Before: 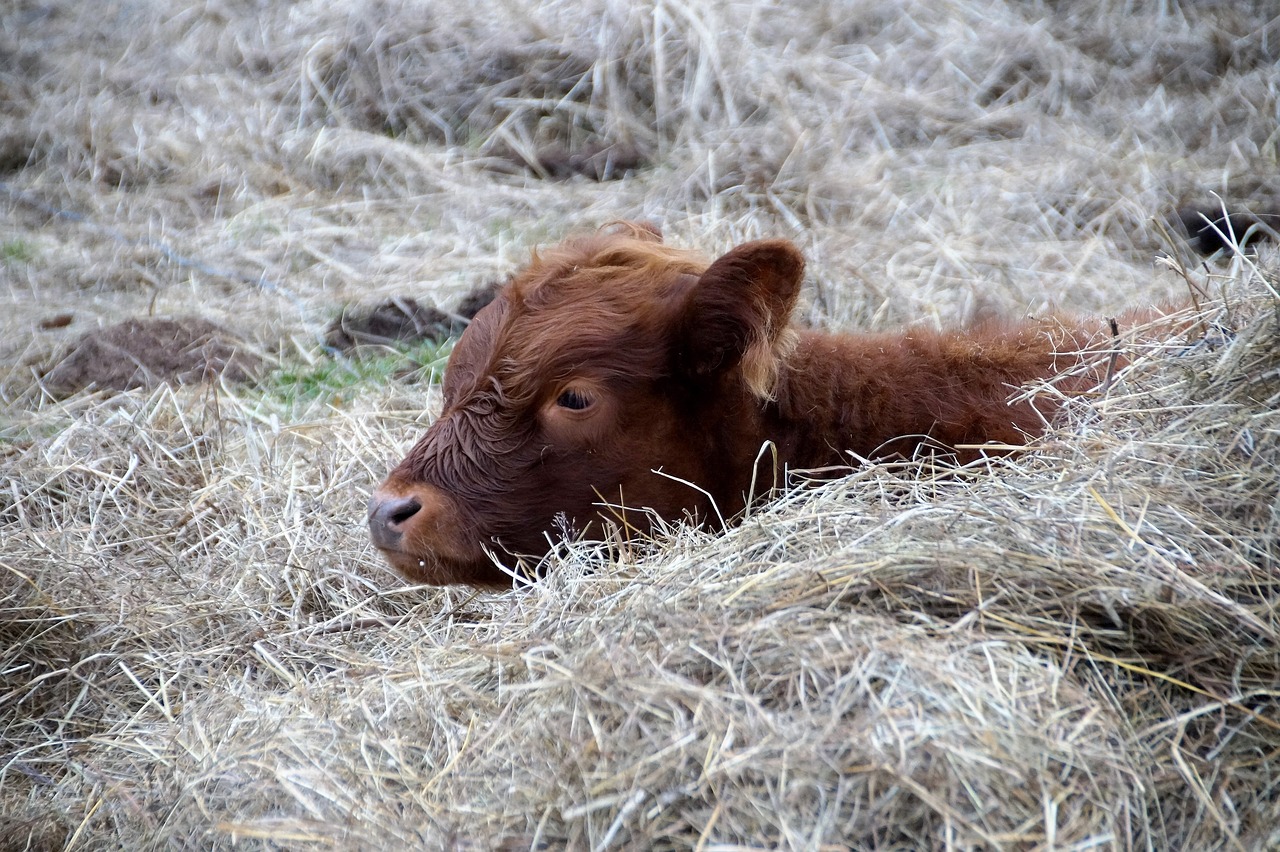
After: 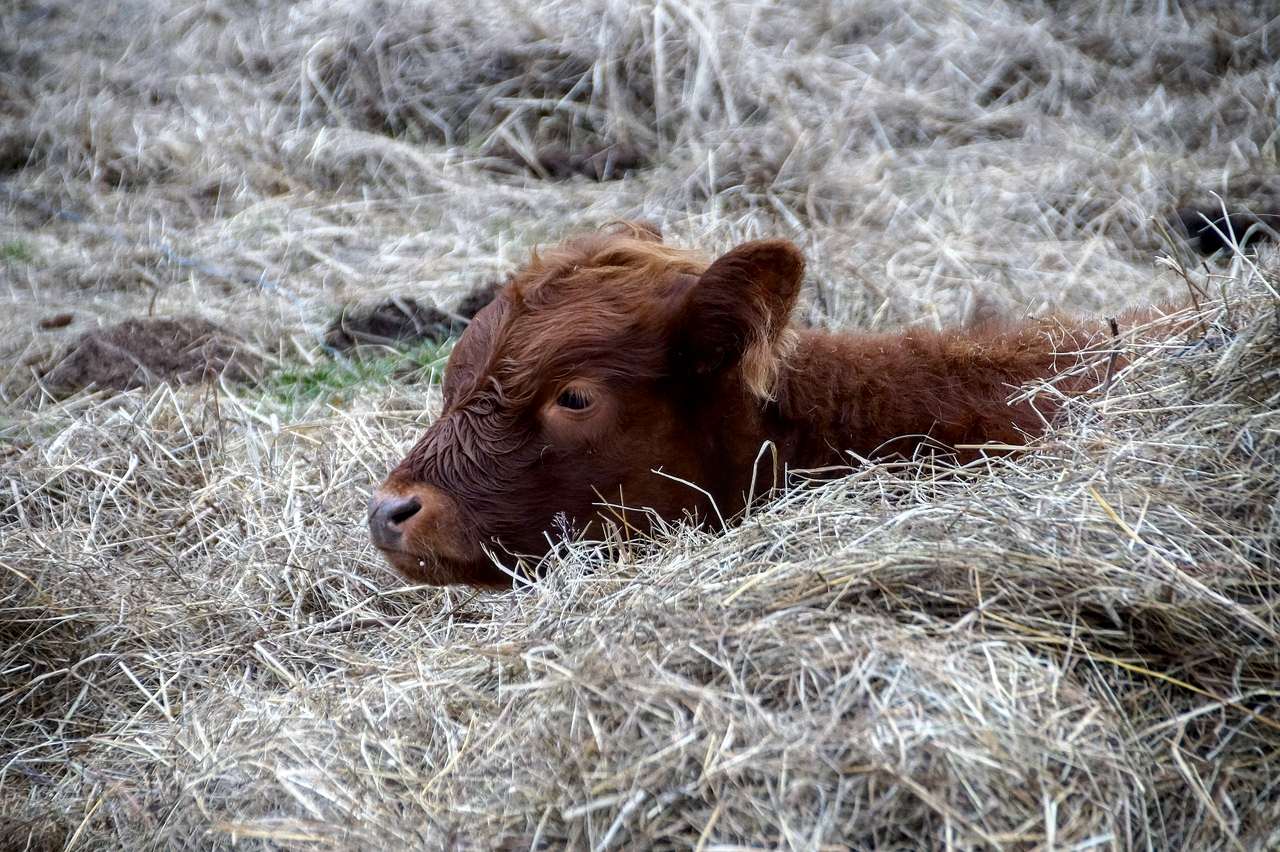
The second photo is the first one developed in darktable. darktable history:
contrast brightness saturation: brightness -0.09
local contrast: on, module defaults
